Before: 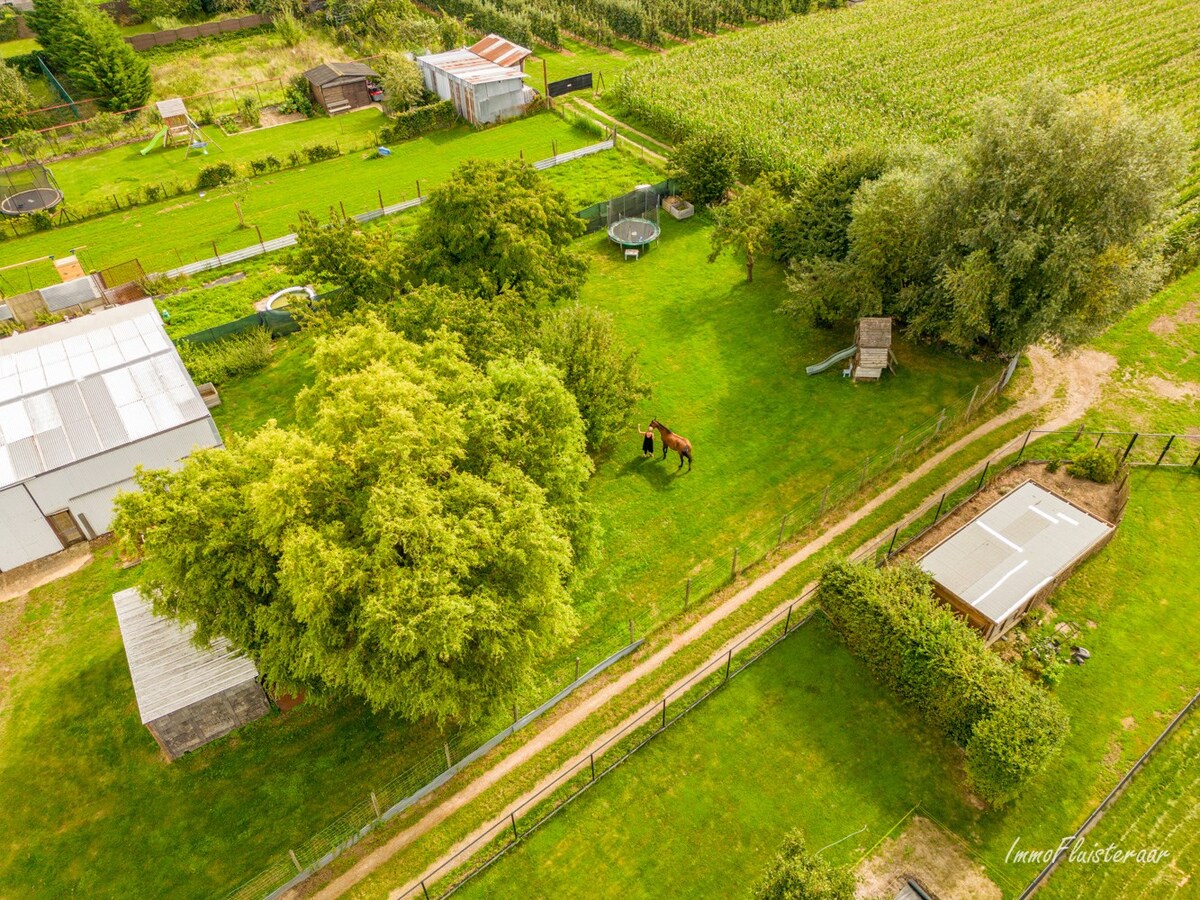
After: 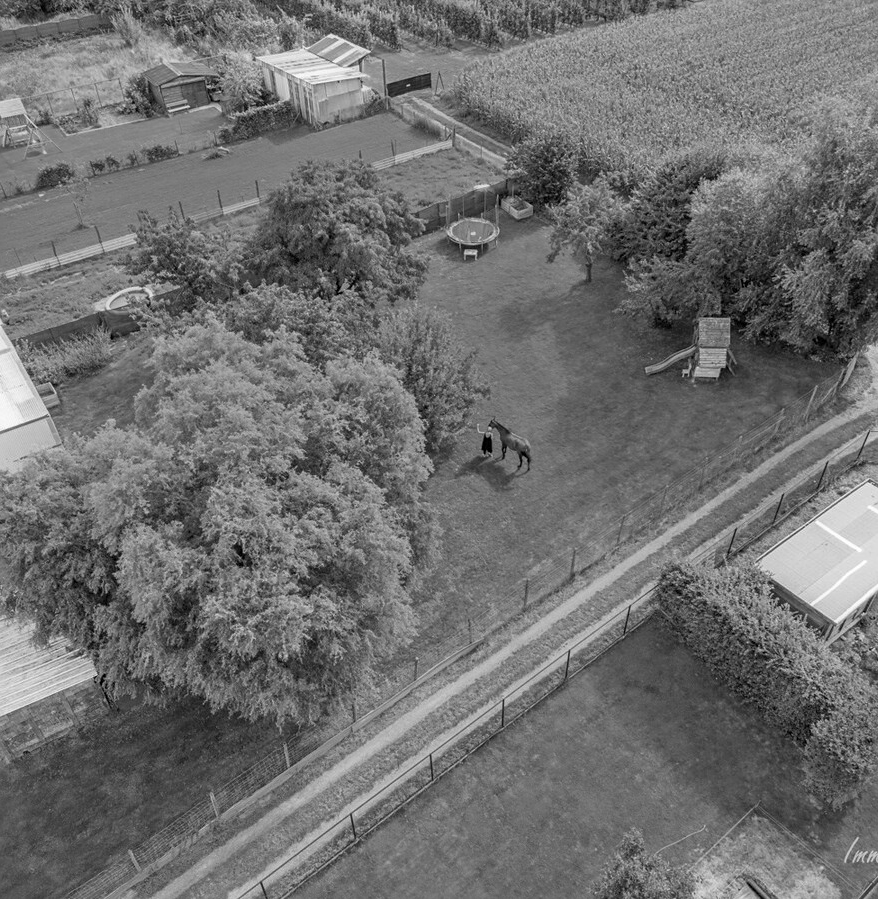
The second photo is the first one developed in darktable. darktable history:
color correction: saturation 1.8
crop: left 13.443%, right 13.31%
monochrome: a 16.06, b 15.48, size 1
sharpen: amount 0.2
